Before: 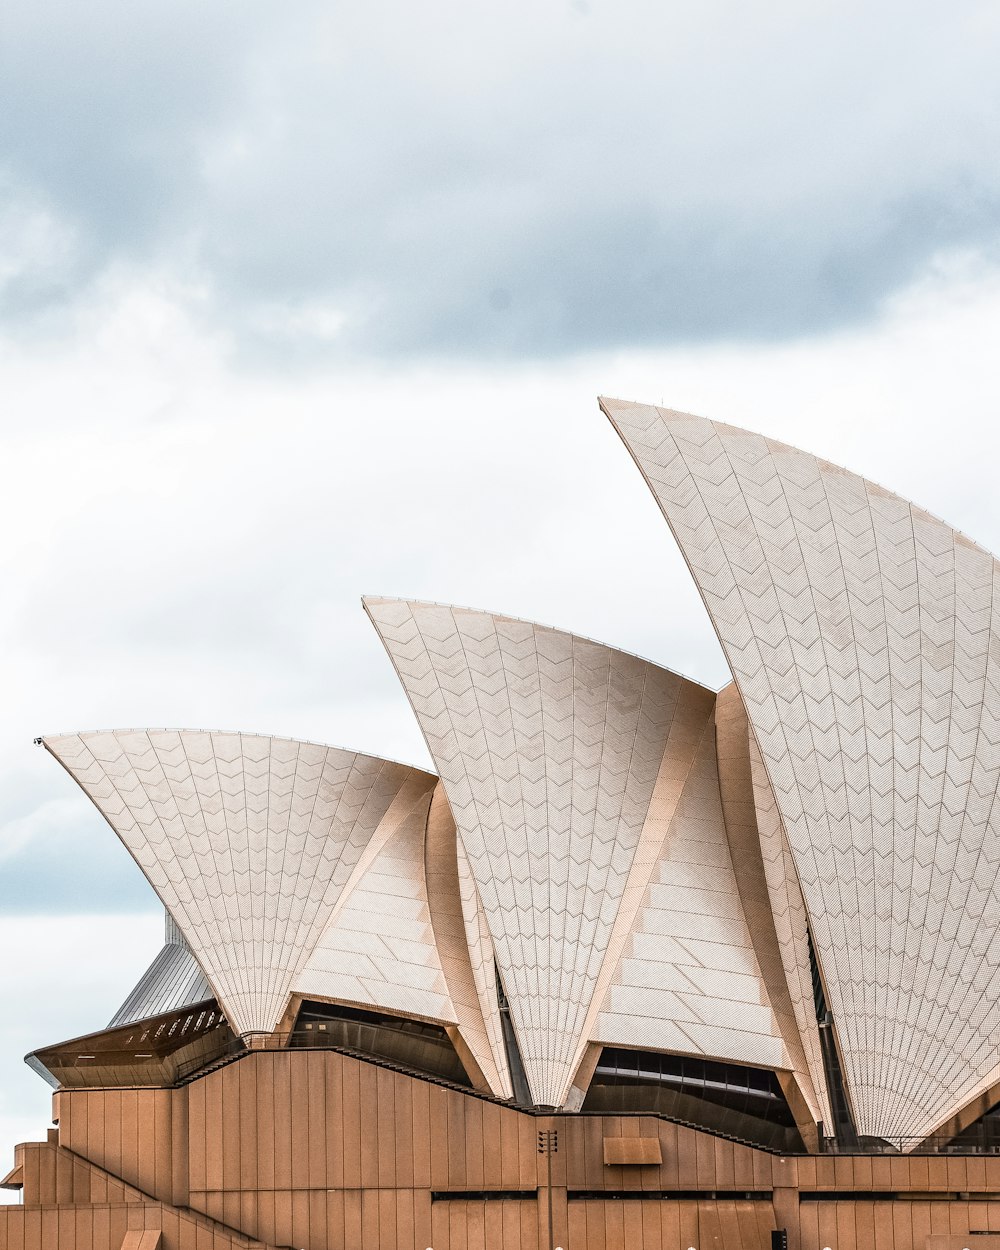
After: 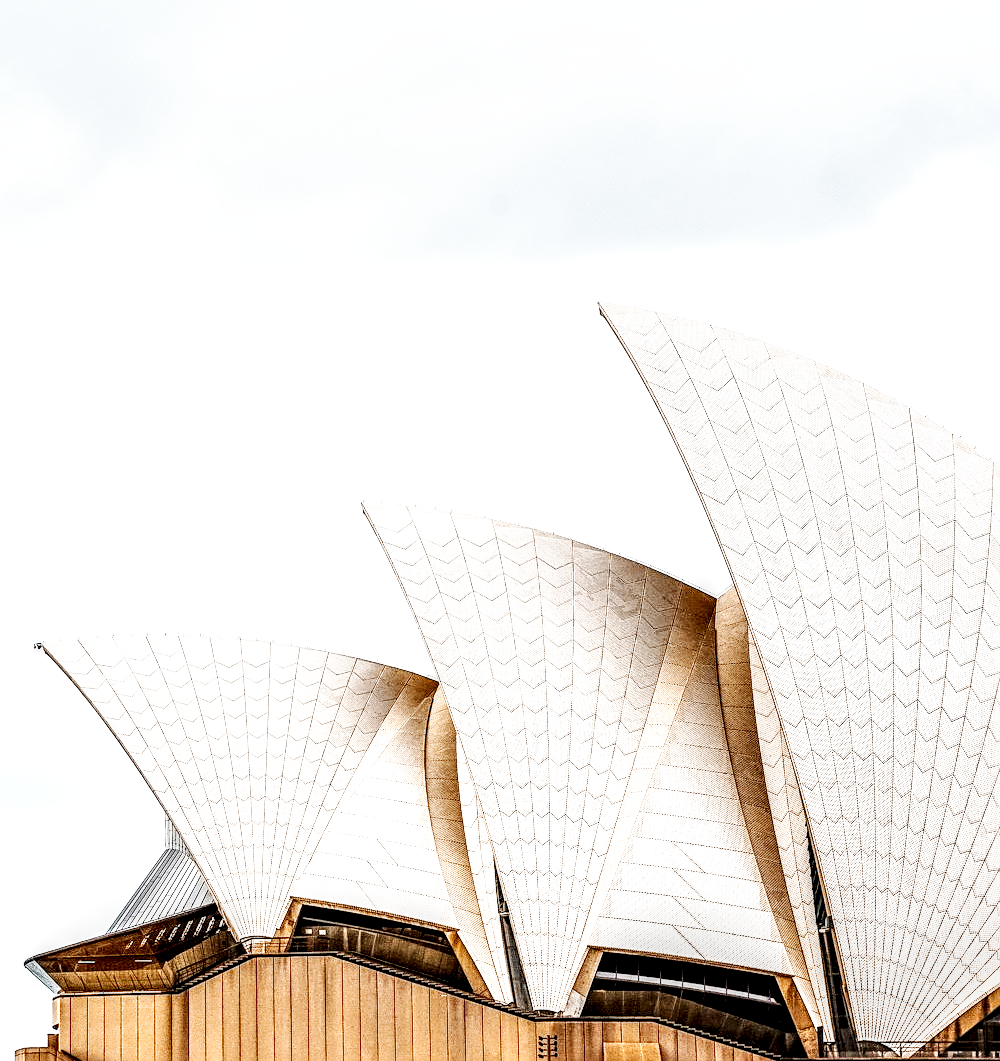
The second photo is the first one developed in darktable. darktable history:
exposure: black level correction 0.007, exposure 0.155 EV, compensate exposure bias true, compensate highlight preservation false
crop: top 7.613%, bottom 7.465%
sharpen: on, module defaults
base curve: curves: ch0 [(0, 0) (0.007, 0.004) (0.027, 0.03) (0.046, 0.07) (0.207, 0.54) (0.442, 0.872) (0.673, 0.972) (1, 1)], preserve colors none
local contrast: highlights 19%, detail 187%
